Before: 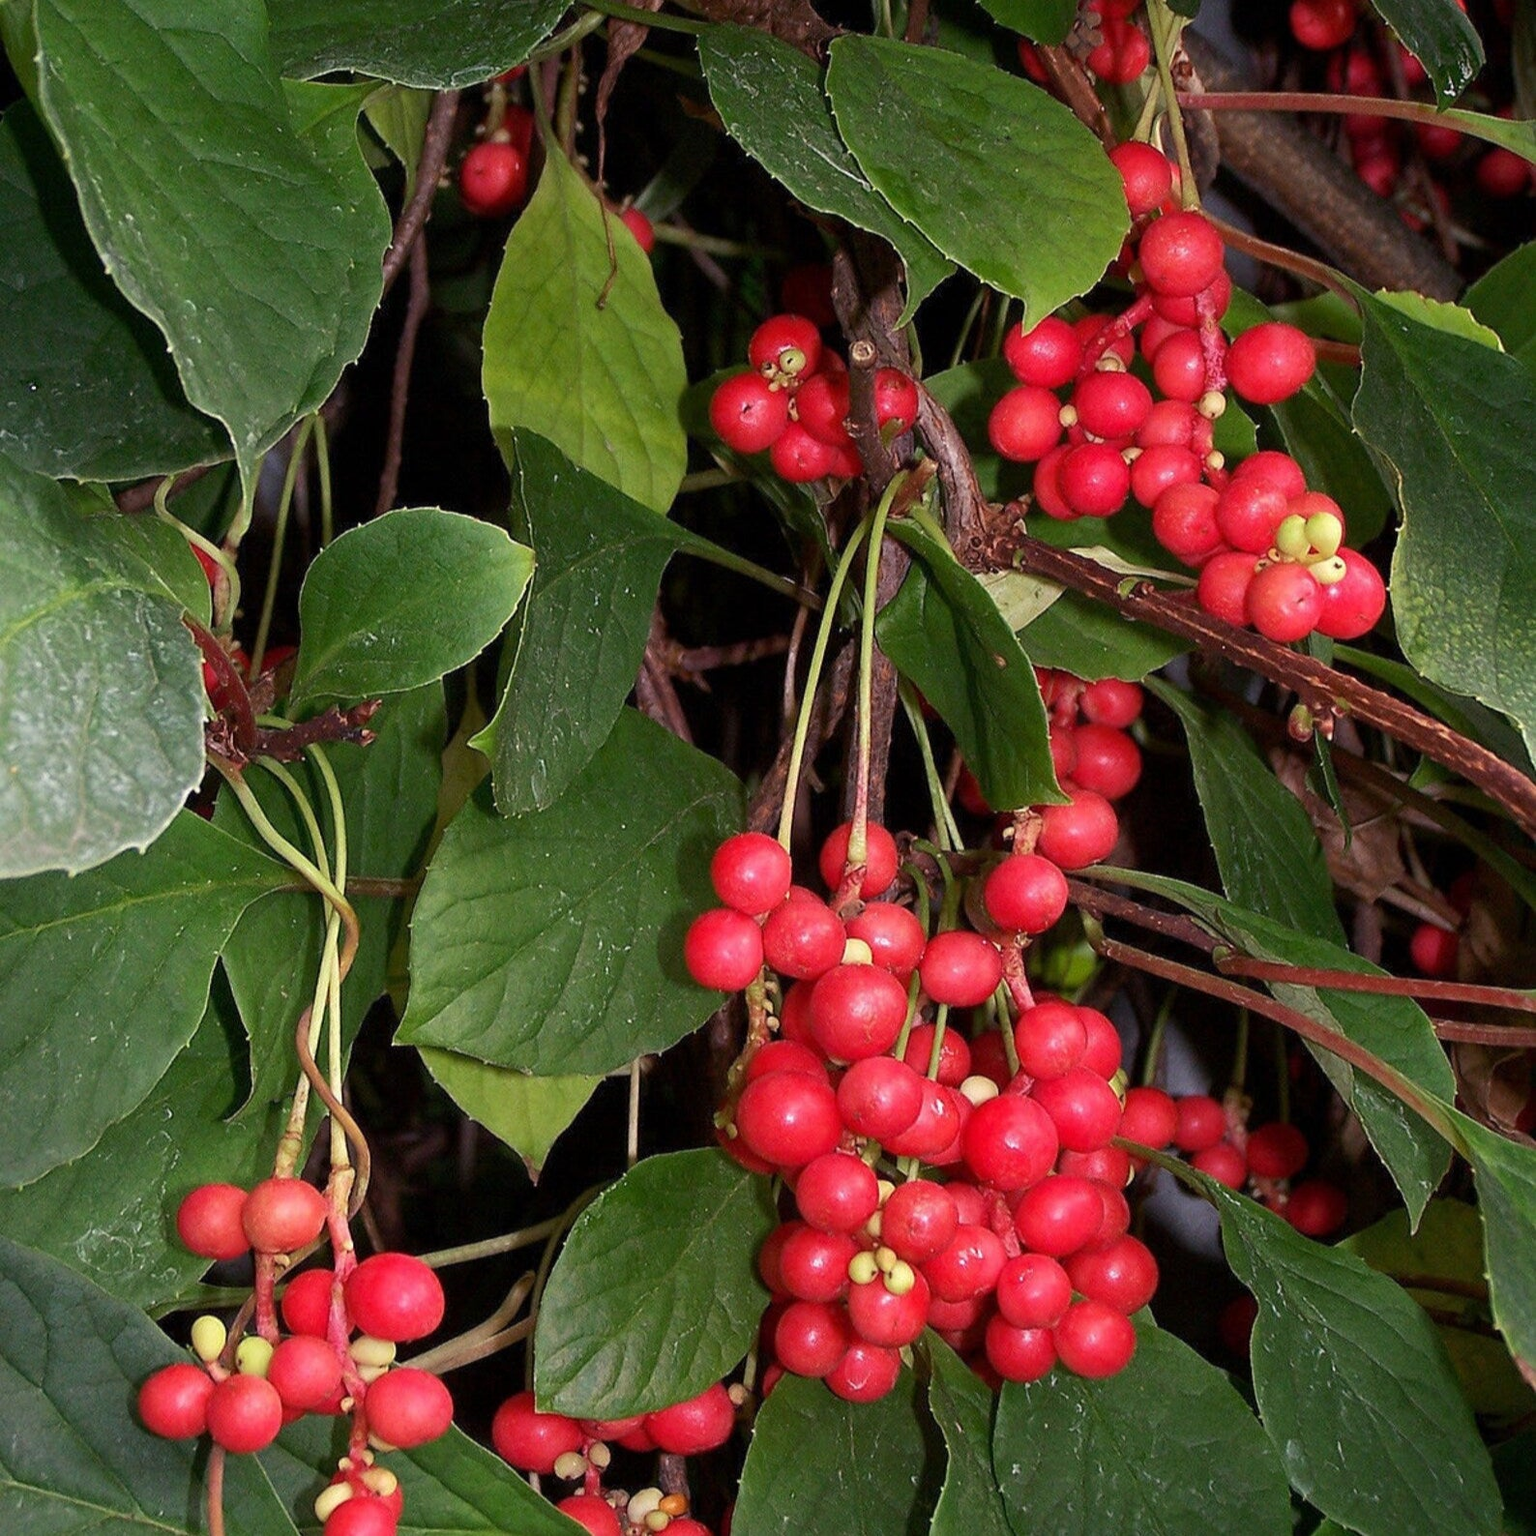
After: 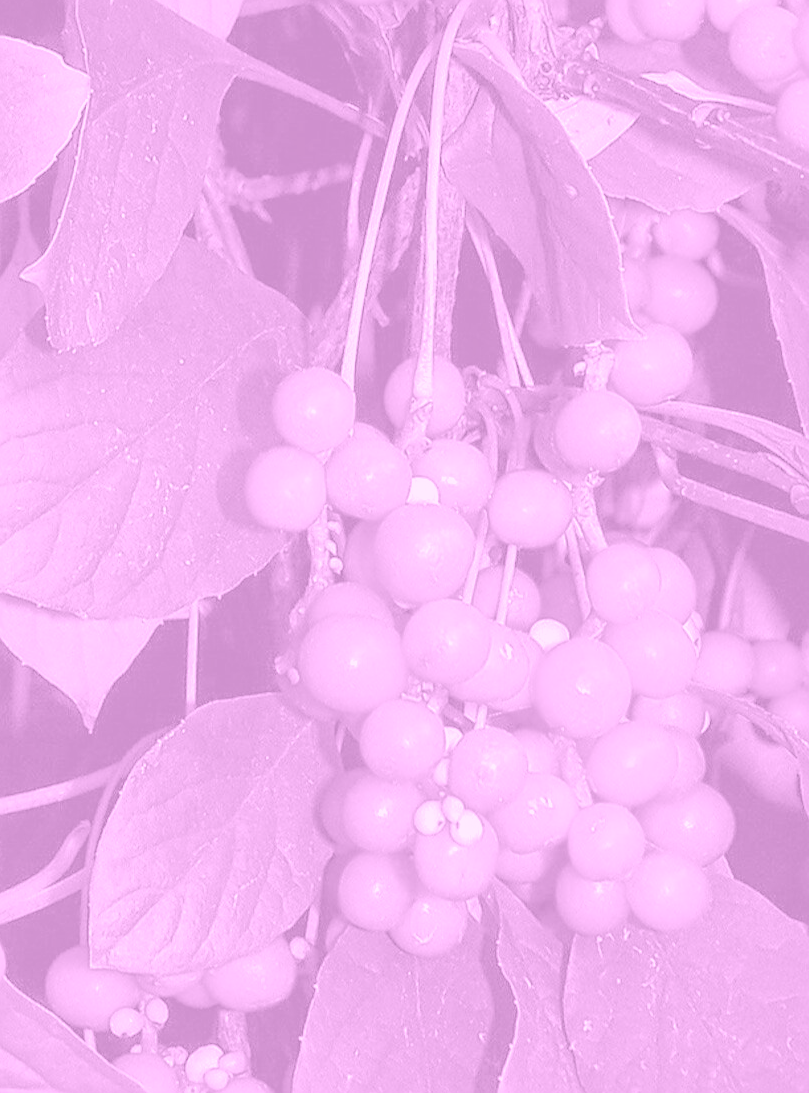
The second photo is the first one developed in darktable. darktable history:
shadows and highlights: on, module defaults
exposure: black level correction 0, exposure 0.5 EV, compensate highlight preservation false
crop and rotate: left 29.237%, top 31.152%, right 19.807%
colorize: hue 331.2°, saturation 75%, source mix 30.28%, lightness 70.52%, version 1
local contrast: on, module defaults
sharpen: on, module defaults
white balance: red 1.004, blue 1.096
